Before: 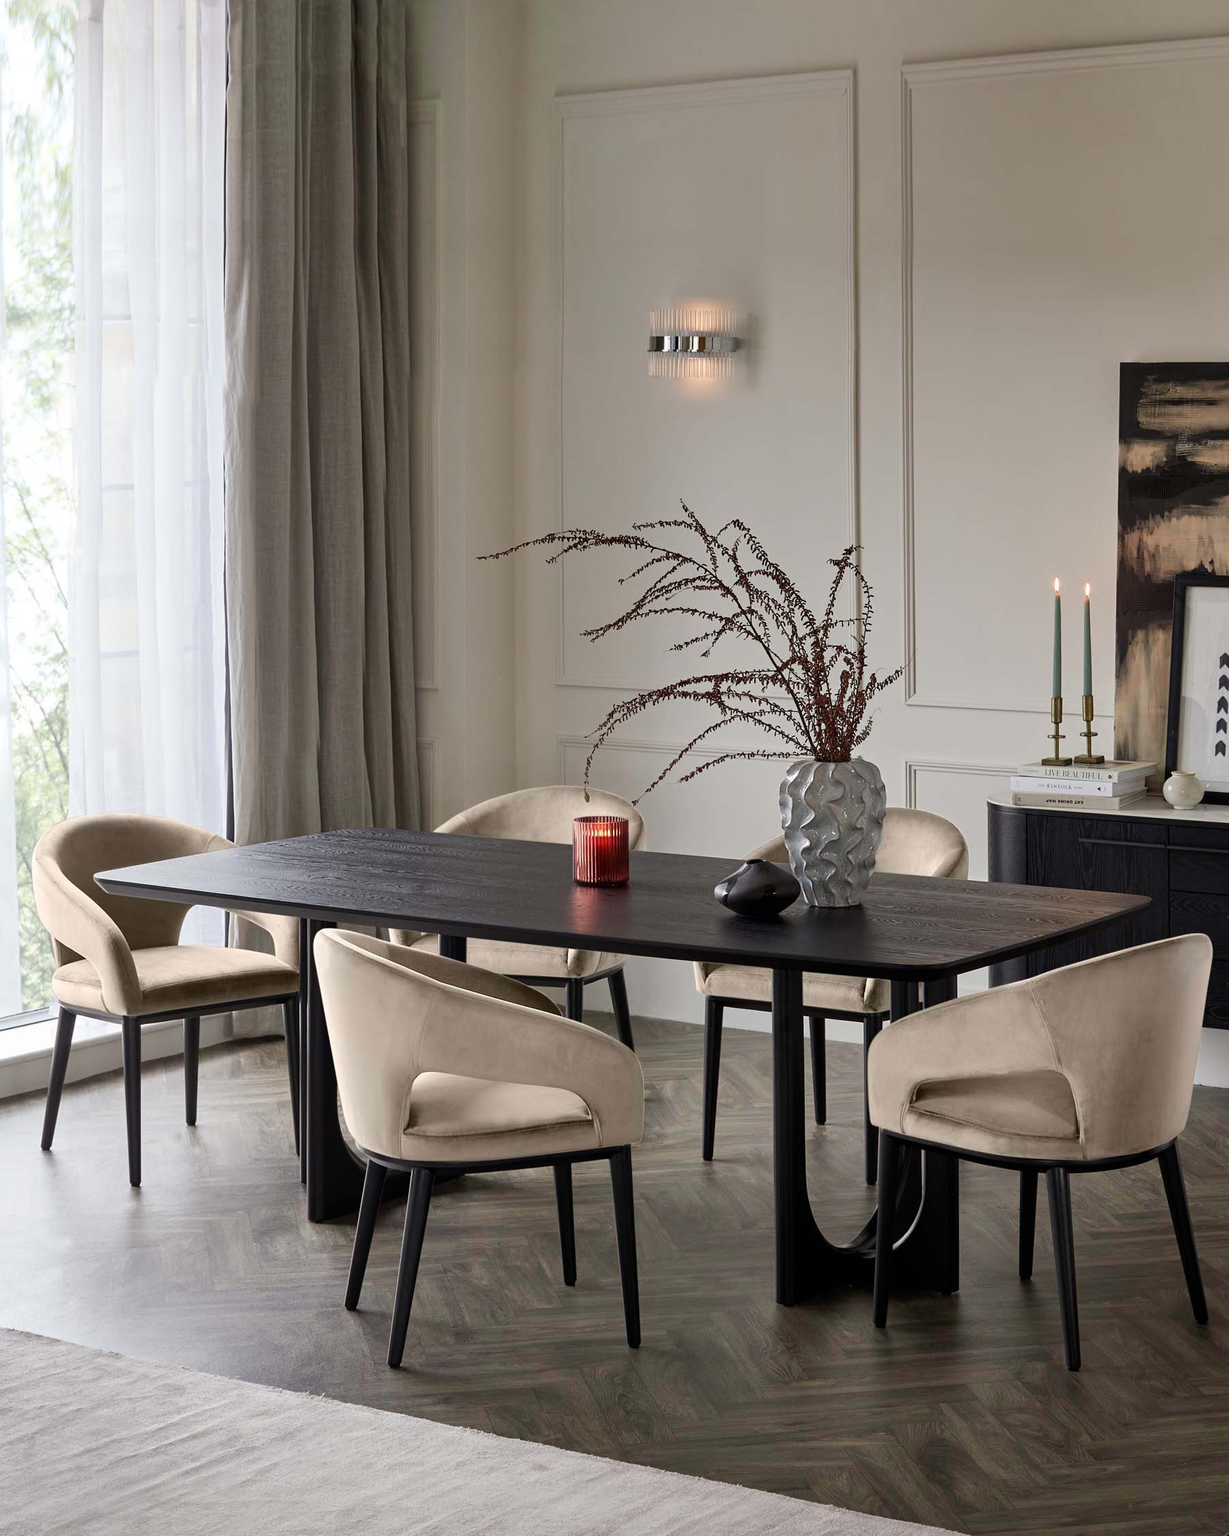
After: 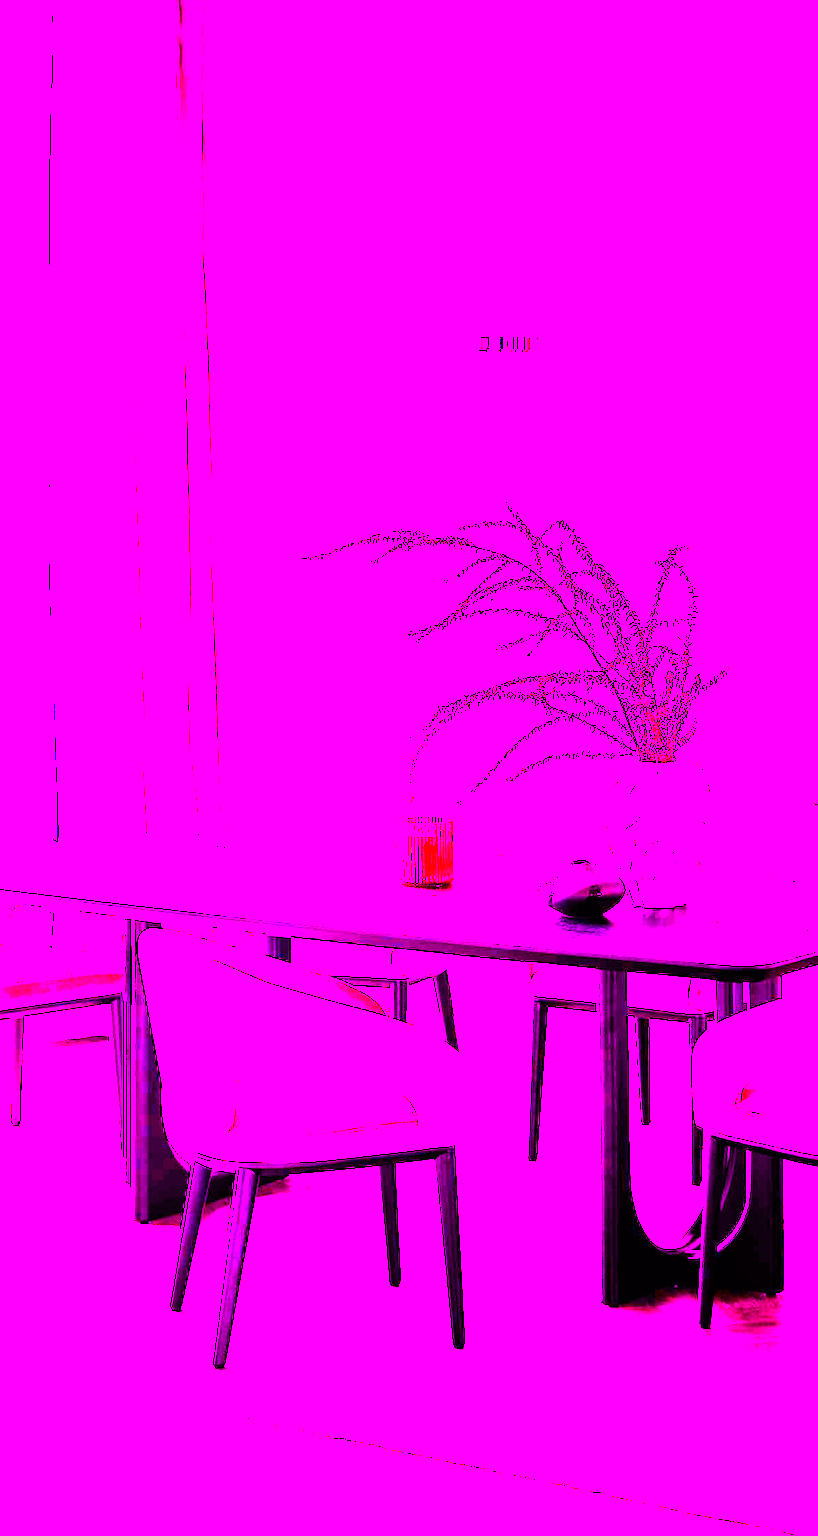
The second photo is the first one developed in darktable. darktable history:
crop and rotate: left 14.292%, right 19.041%
color balance rgb: shadows lift › luminance -10%, power › luminance -9%, linear chroma grading › global chroma 10%, global vibrance 10%, contrast 15%, saturation formula JzAzBz (2021)
white balance: red 8, blue 8
